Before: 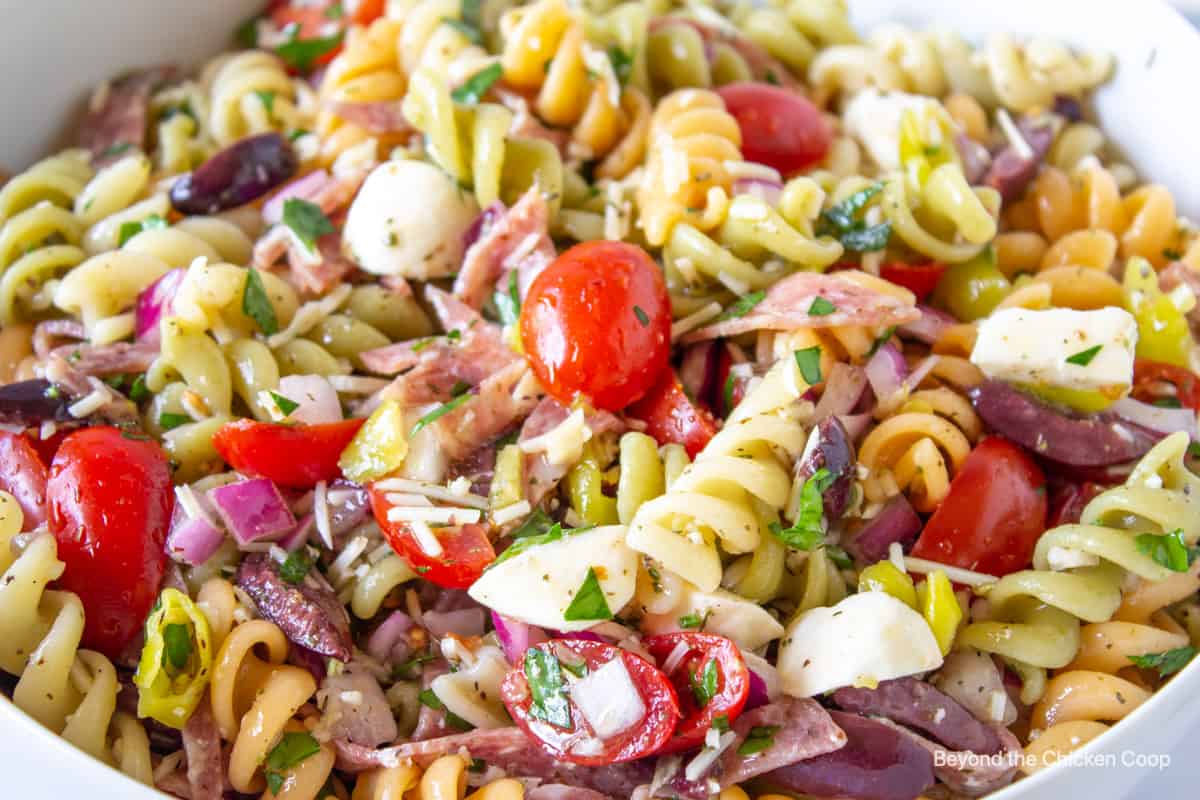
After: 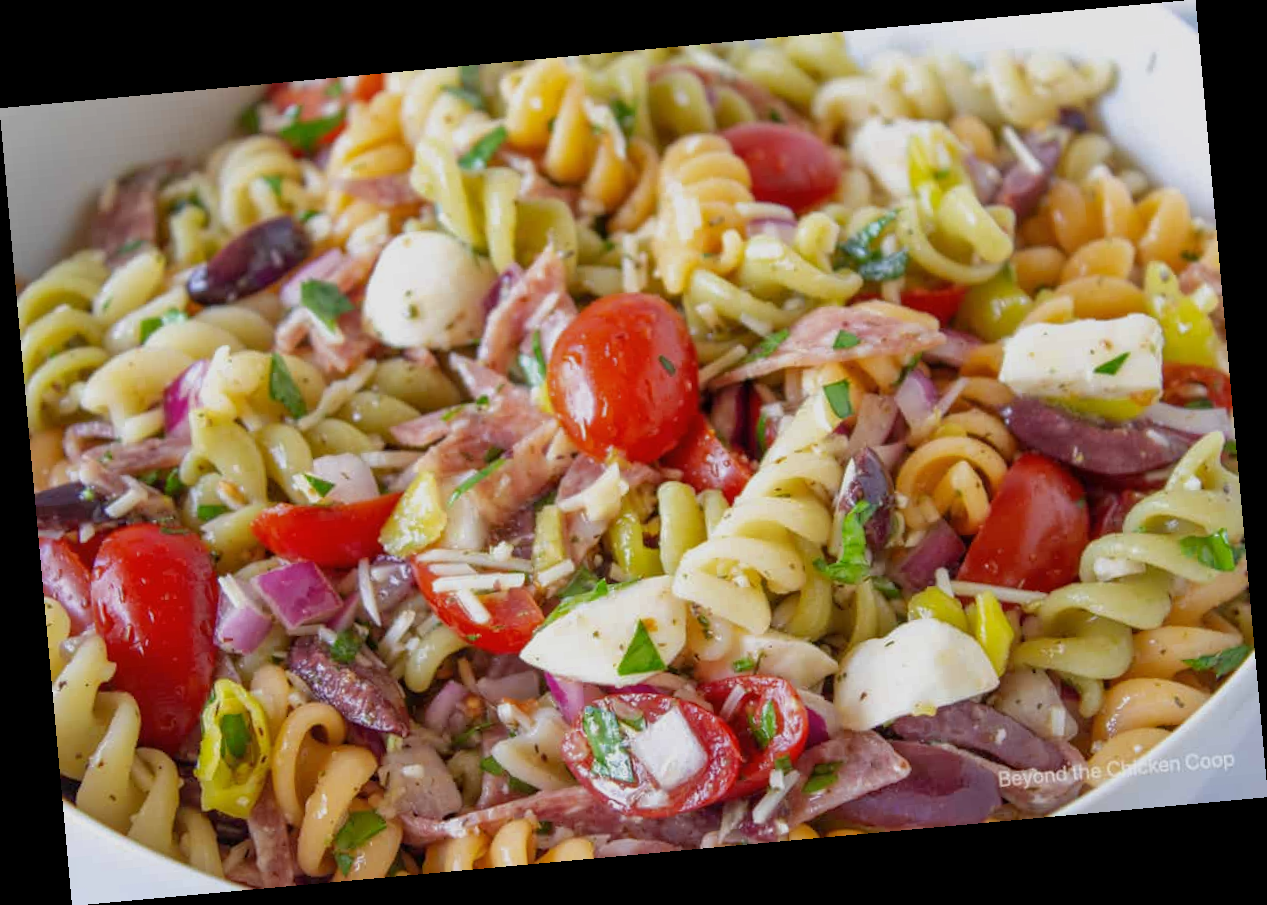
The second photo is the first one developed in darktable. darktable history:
color zones: curves: ch0 [(0.068, 0.464) (0.25, 0.5) (0.48, 0.508) (0.75, 0.536) (0.886, 0.476) (0.967, 0.456)]; ch1 [(0.066, 0.456) (0.25, 0.5) (0.616, 0.508) (0.746, 0.56) (0.934, 0.444)]
rotate and perspective: rotation -5.2°, automatic cropping off
tone equalizer: -8 EV 0.25 EV, -7 EV 0.417 EV, -6 EV 0.417 EV, -5 EV 0.25 EV, -3 EV -0.25 EV, -2 EV -0.417 EV, -1 EV -0.417 EV, +0 EV -0.25 EV, edges refinement/feathering 500, mask exposure compensation -1.57 EV, preserve details guided filter
